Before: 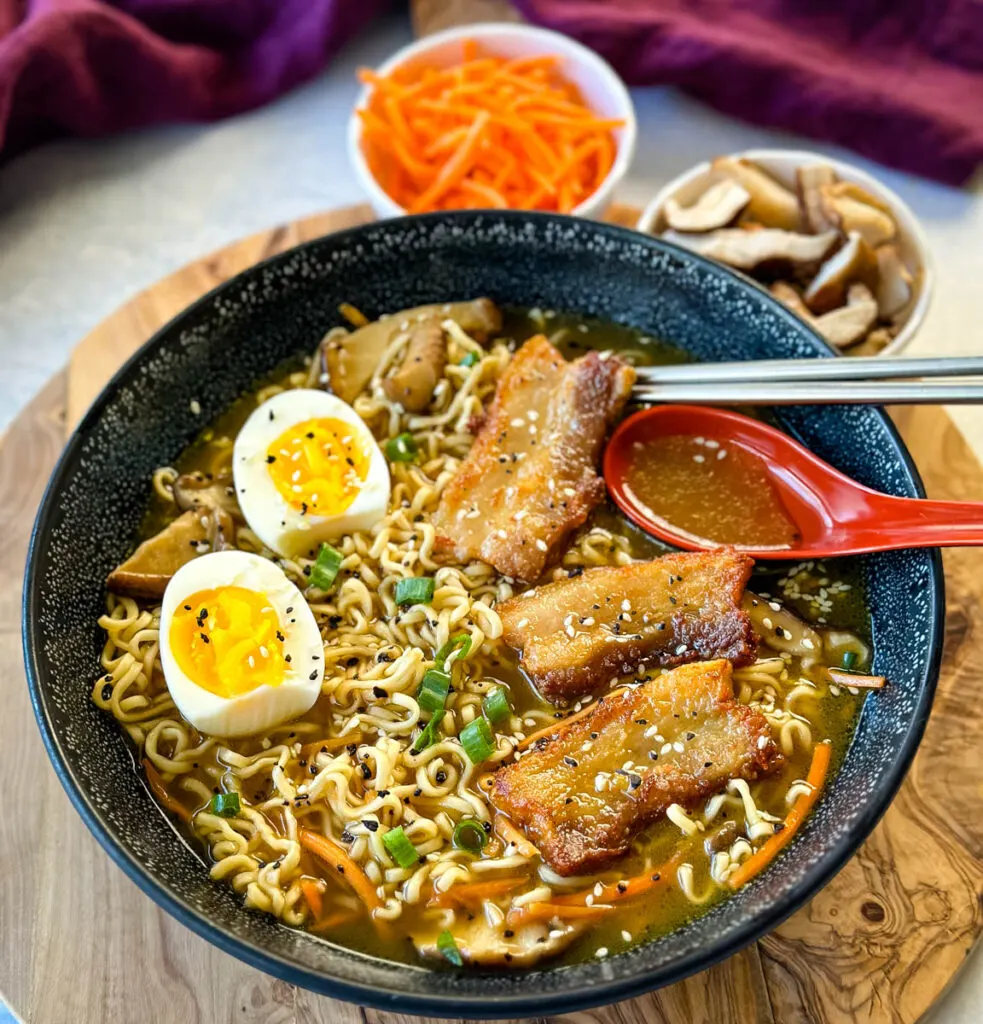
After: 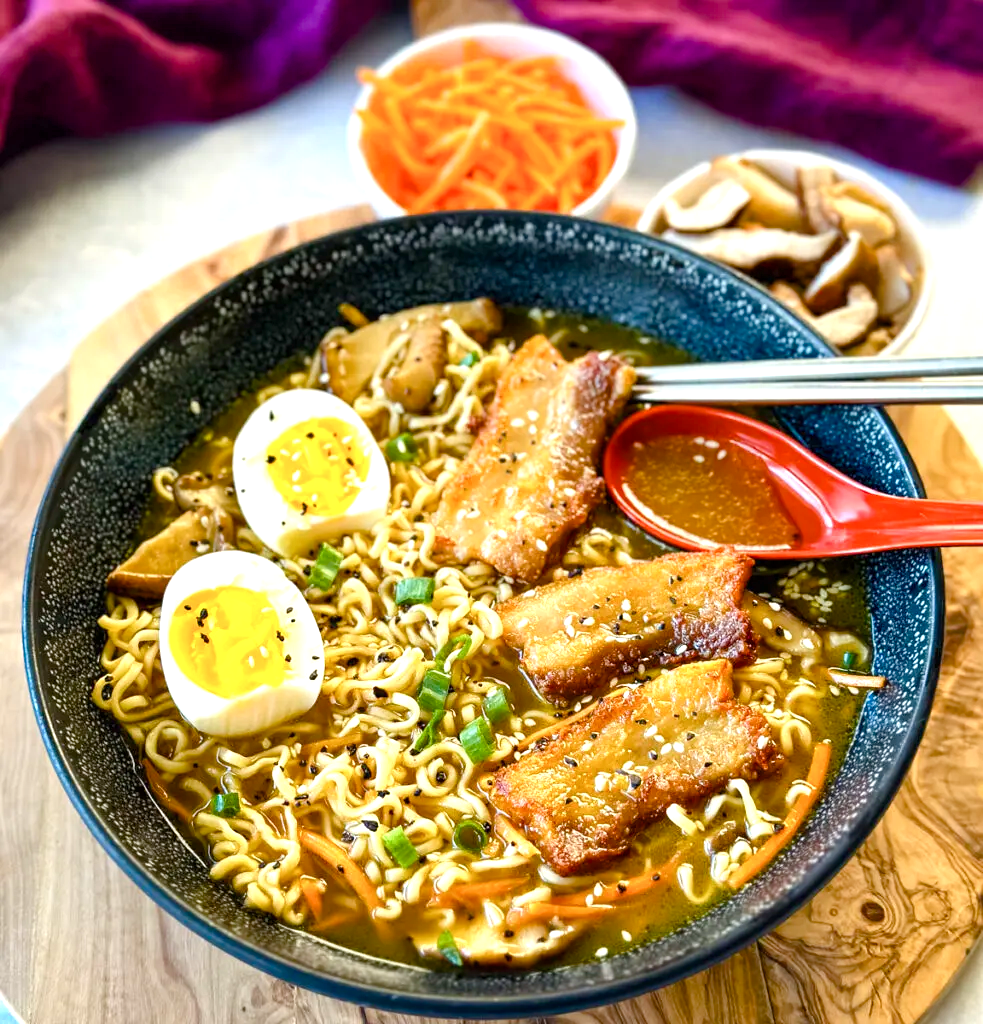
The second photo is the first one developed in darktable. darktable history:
exposure: exposure 0.611 EV, compensate highlight preservation false
color balance rgb: global offset › hue 169.05°, perceptual saturation grading › global saturation 14.479%, perceptual saturation grading › highlights -25.612%, perceptual saturation grading › shadows 29.748%, global vibrance 20%
